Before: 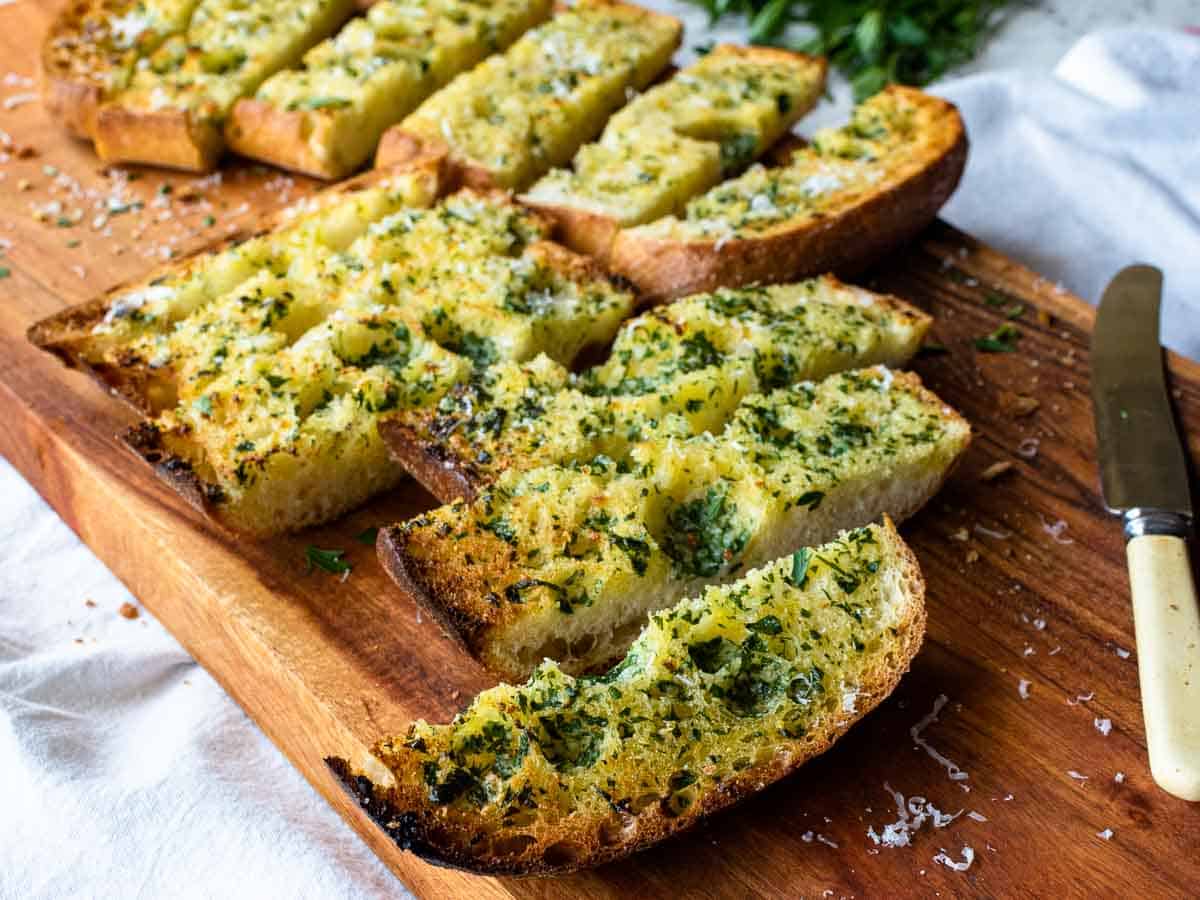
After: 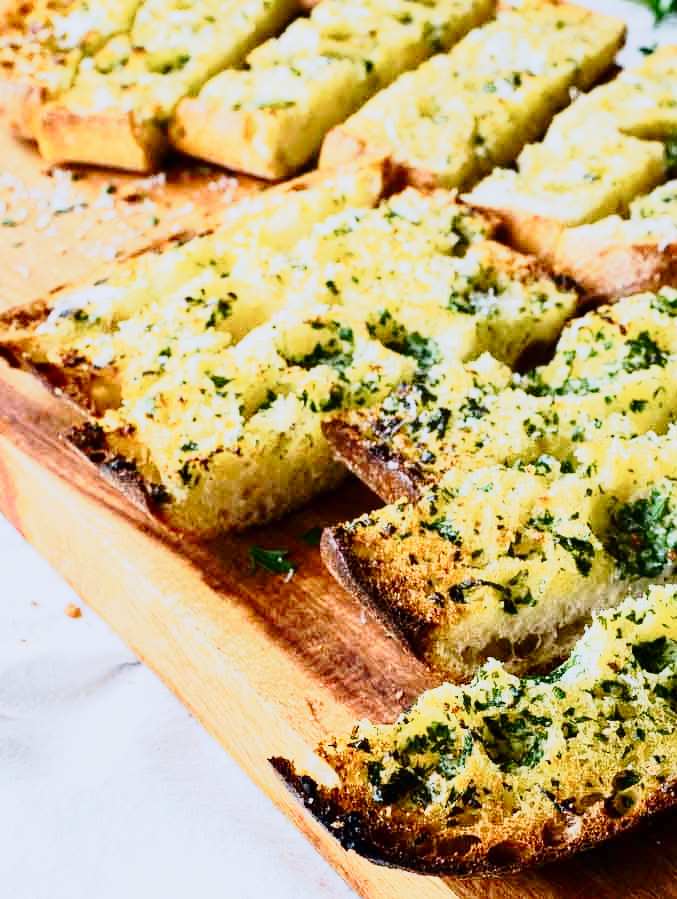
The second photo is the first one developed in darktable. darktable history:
crop: left 4.706%, right 38.844%
exposure: black level correction 0, exposure 0.703 EV, compensate highlight preservation false
contrast brightness saturation: contrast 0.217
color correction: highlights a* -0.09, highlights b* -5.97, shadows a* -0.141, shadows b* -0.148
tone curve: curves: ch0 [(0.003, 0.003) (0.104, 0.069) (0.236, 0.218) (0.401, 0.443) (0.495, 0.55) (0.625, 0.67) (0.819, 0.841) (0.96, 0.899)]; ch1 [(0, 0) (0.161, 0.092) (0.37, 0.302) (0.424, 0.402) (0.45, 0.466) (0.495, 0.506) (0.573, 0.571) (0.638, 0.641) (0.751, 0.741) (1, 1)]; ch2 [(0, 0) (0.352, 0.403) (0.466, 0.443) (0.524, 0.501) (0.56, 0.556) (1, 1)], preserve colors none
